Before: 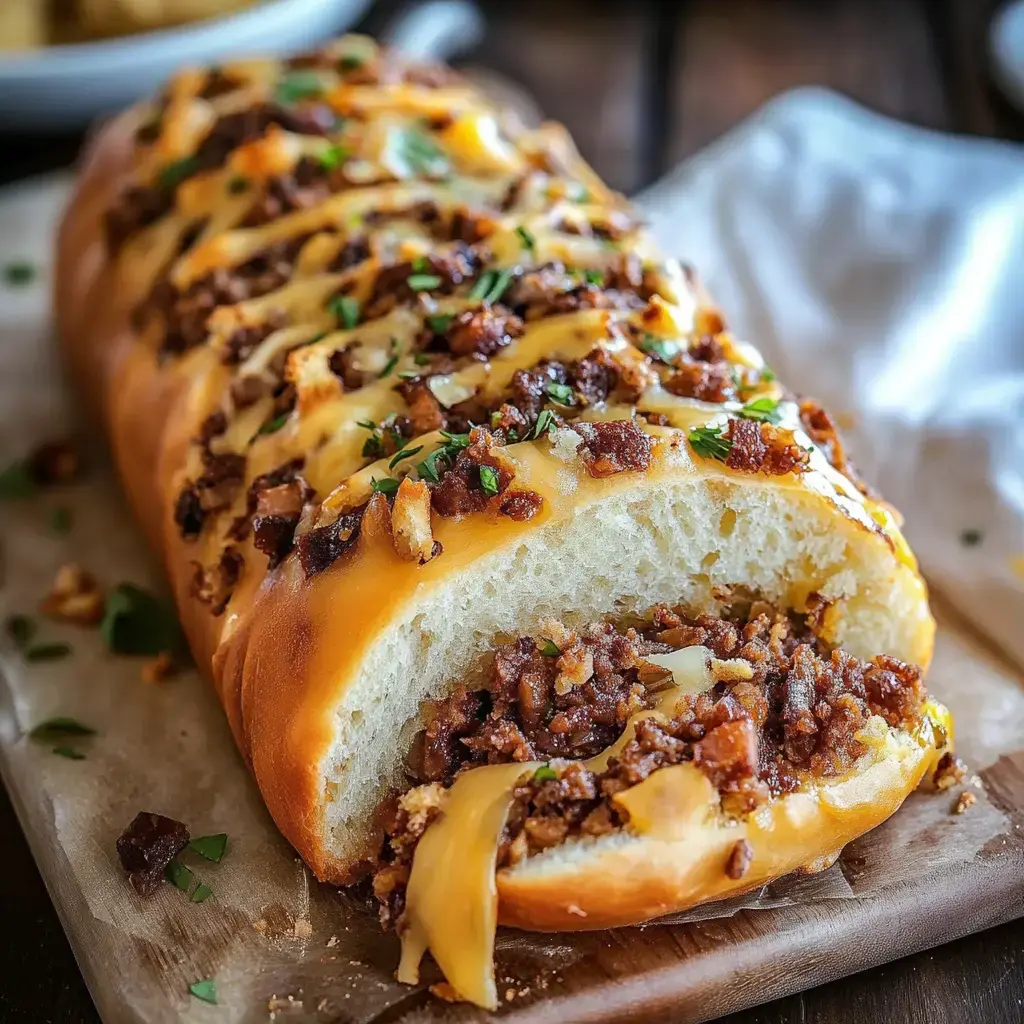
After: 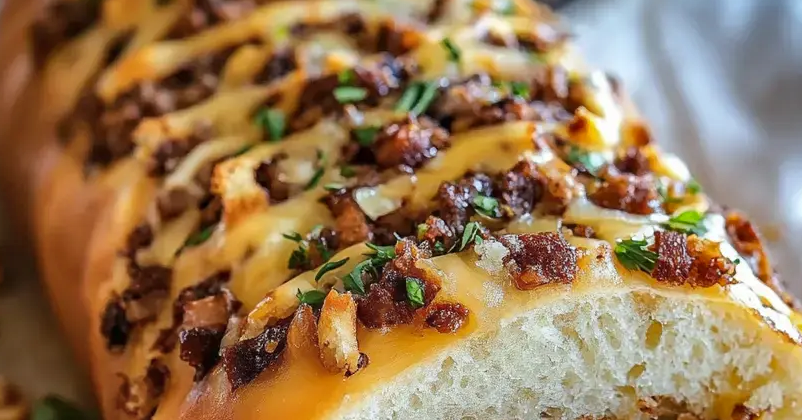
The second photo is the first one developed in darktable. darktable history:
crop: left 7.314%, top 18.377%, right 14.355%, bottom 40.553%
shadows and highlights: low approximation 0.01, soften with gaussian
